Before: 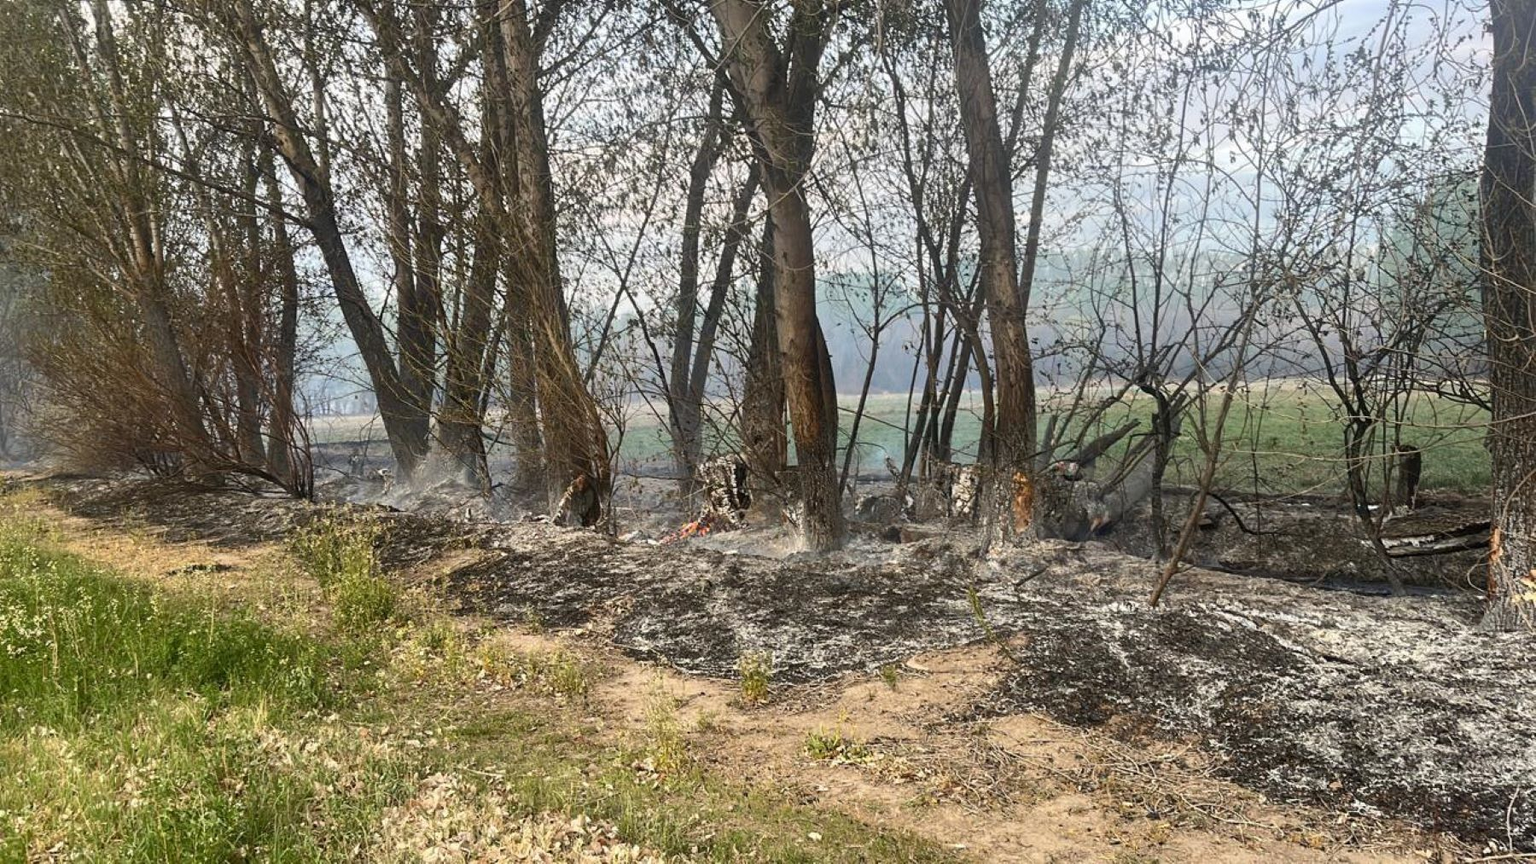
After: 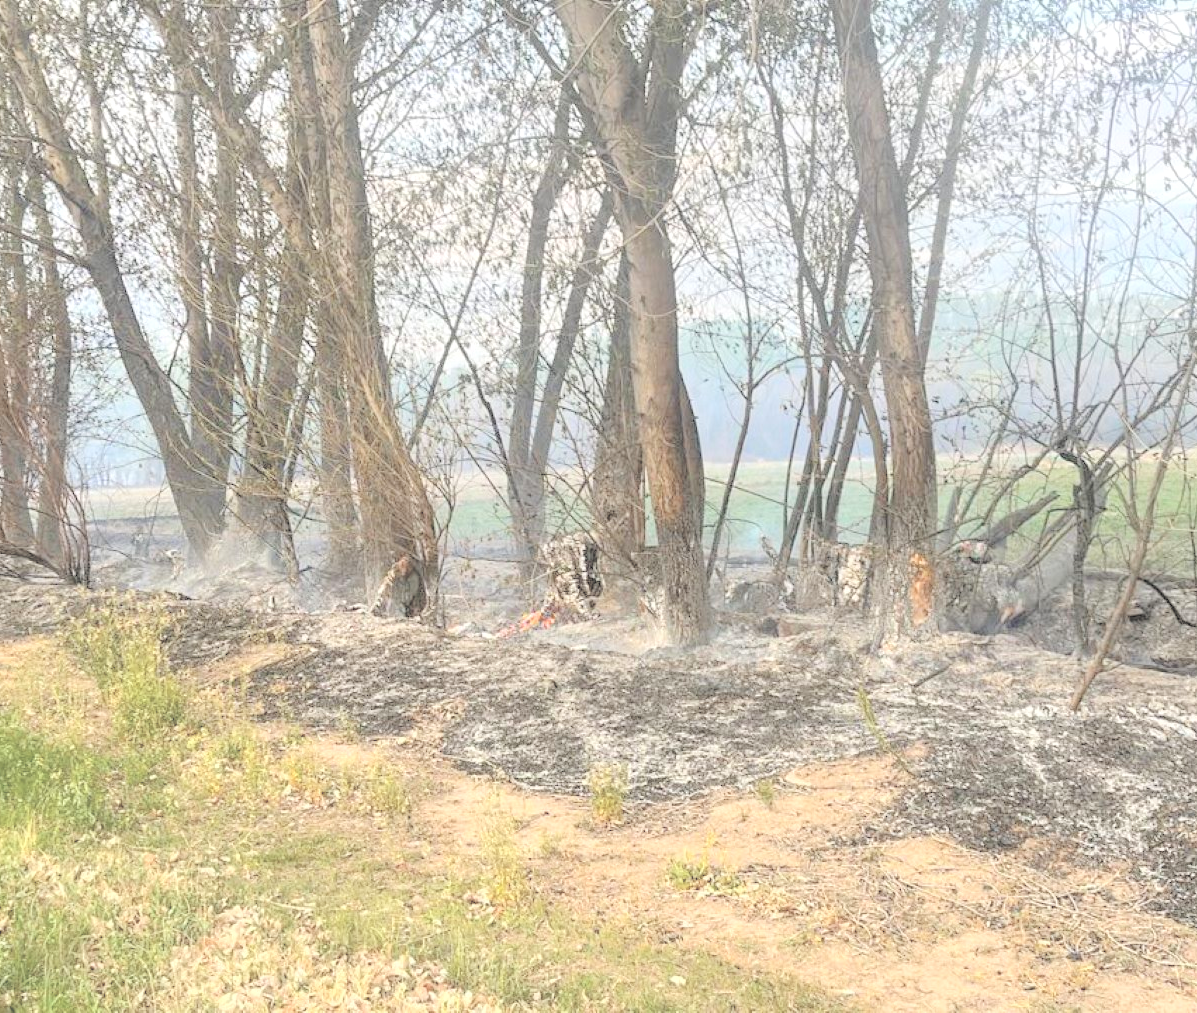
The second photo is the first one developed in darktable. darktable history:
local contrast: highlights 105%, shadows 102%, detail 120%, midtone range 0.2
crop and rotate: left 15.426%, right 18.028%
contrast brightness saturation: brightness 0.983
